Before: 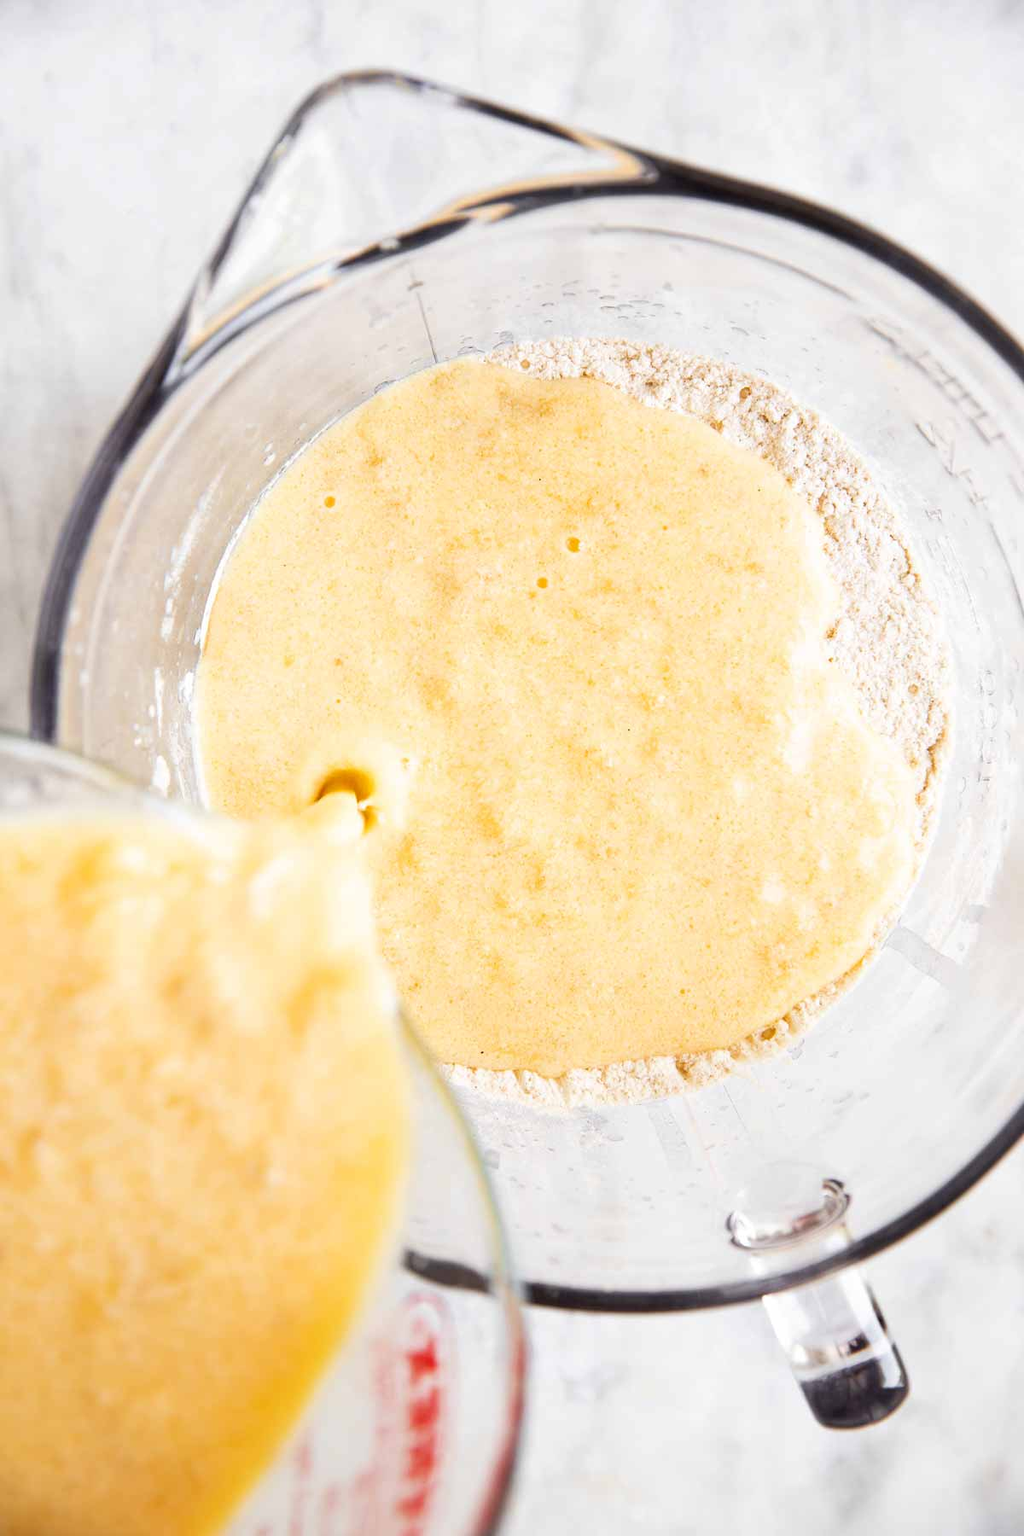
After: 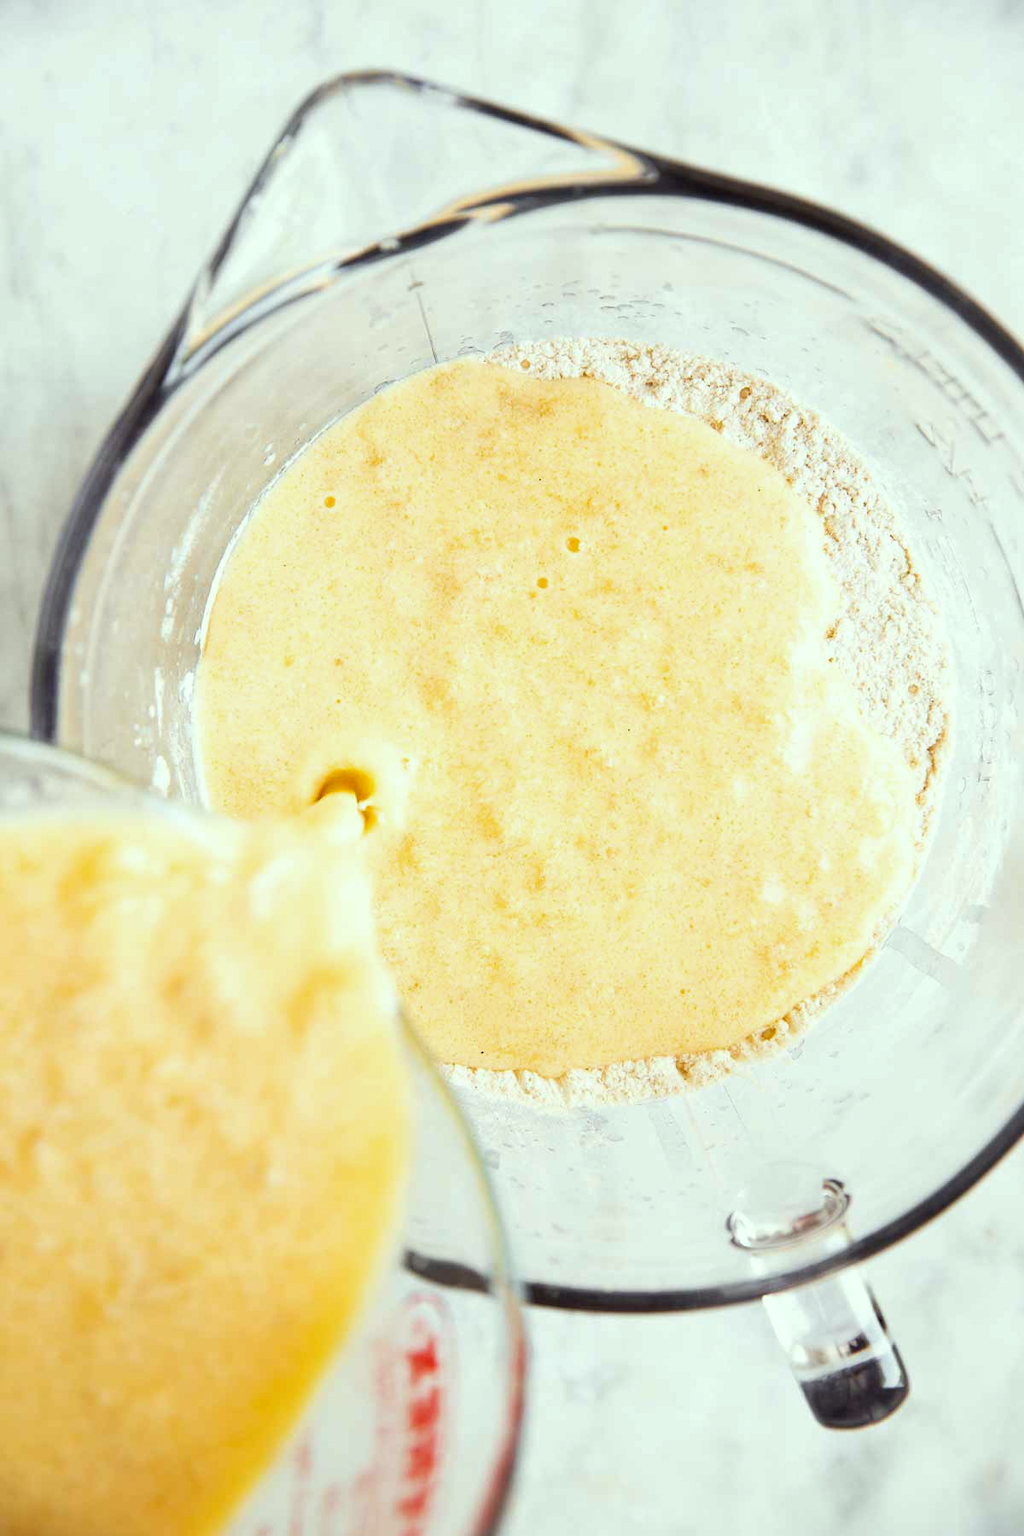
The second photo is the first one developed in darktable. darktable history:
color correction: highlights a* -8.18, highlights b* 3.66
